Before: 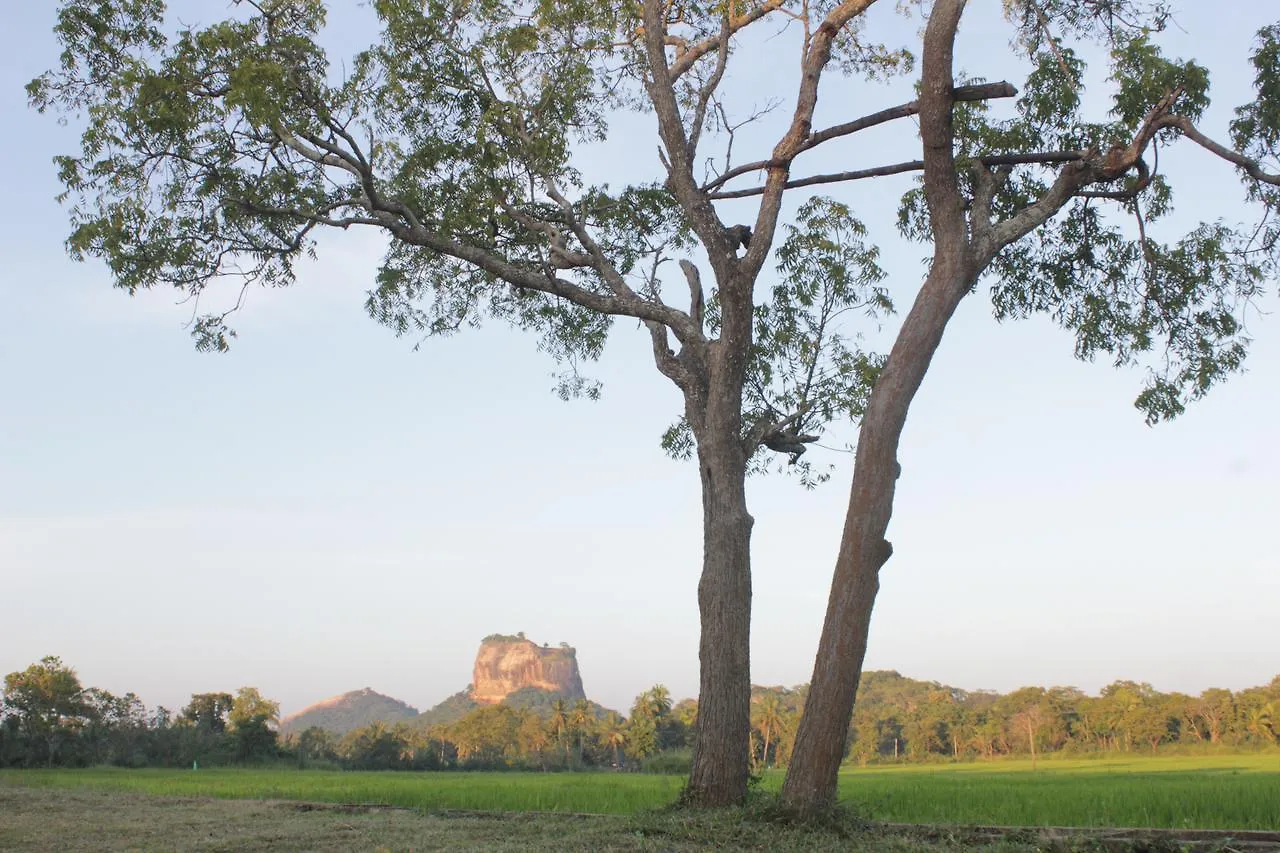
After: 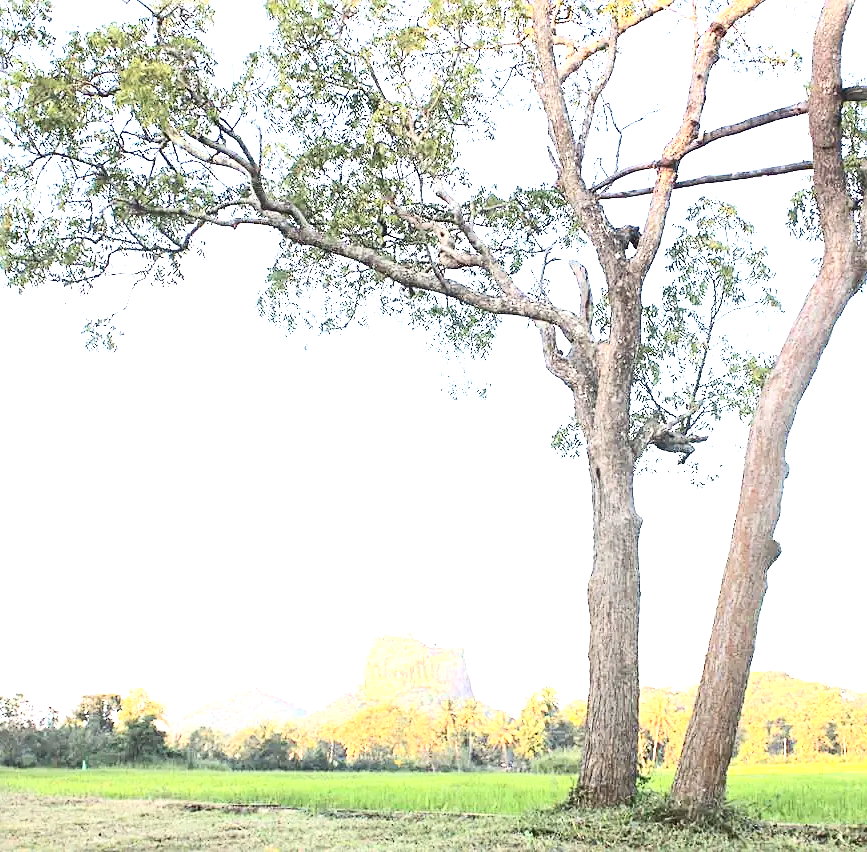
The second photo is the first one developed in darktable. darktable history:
sharpen: on, module defaults
crop and rotate: left 8.722%, right 23.51%
exposure: black level correction 0.001, exposure 1.994 EV, compensate highlight preservation false
contrast brightness saturation: contrast 0.295
